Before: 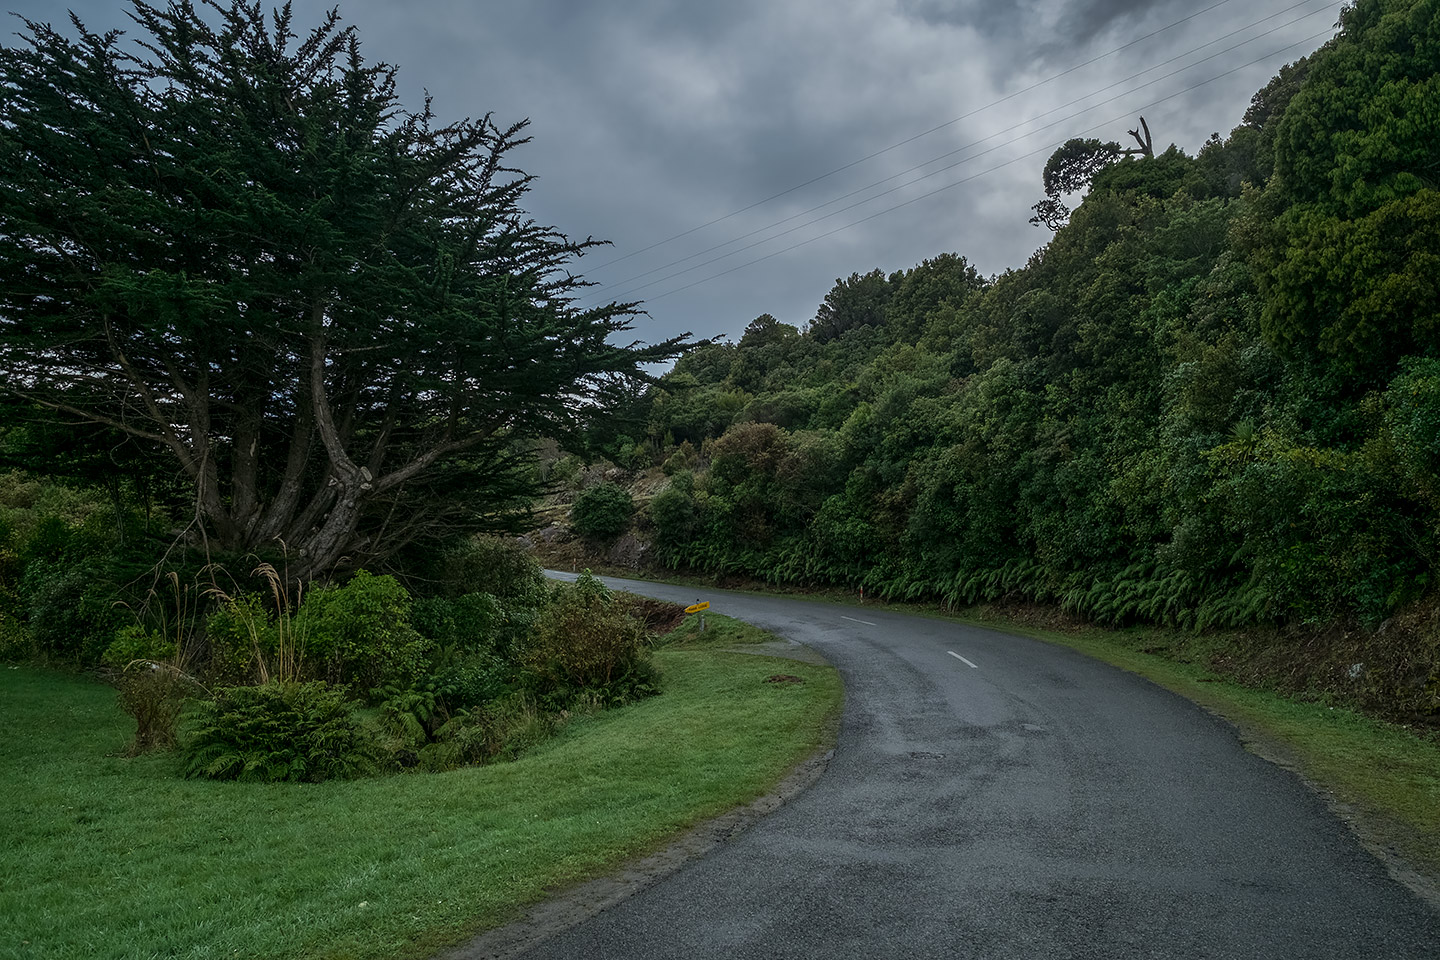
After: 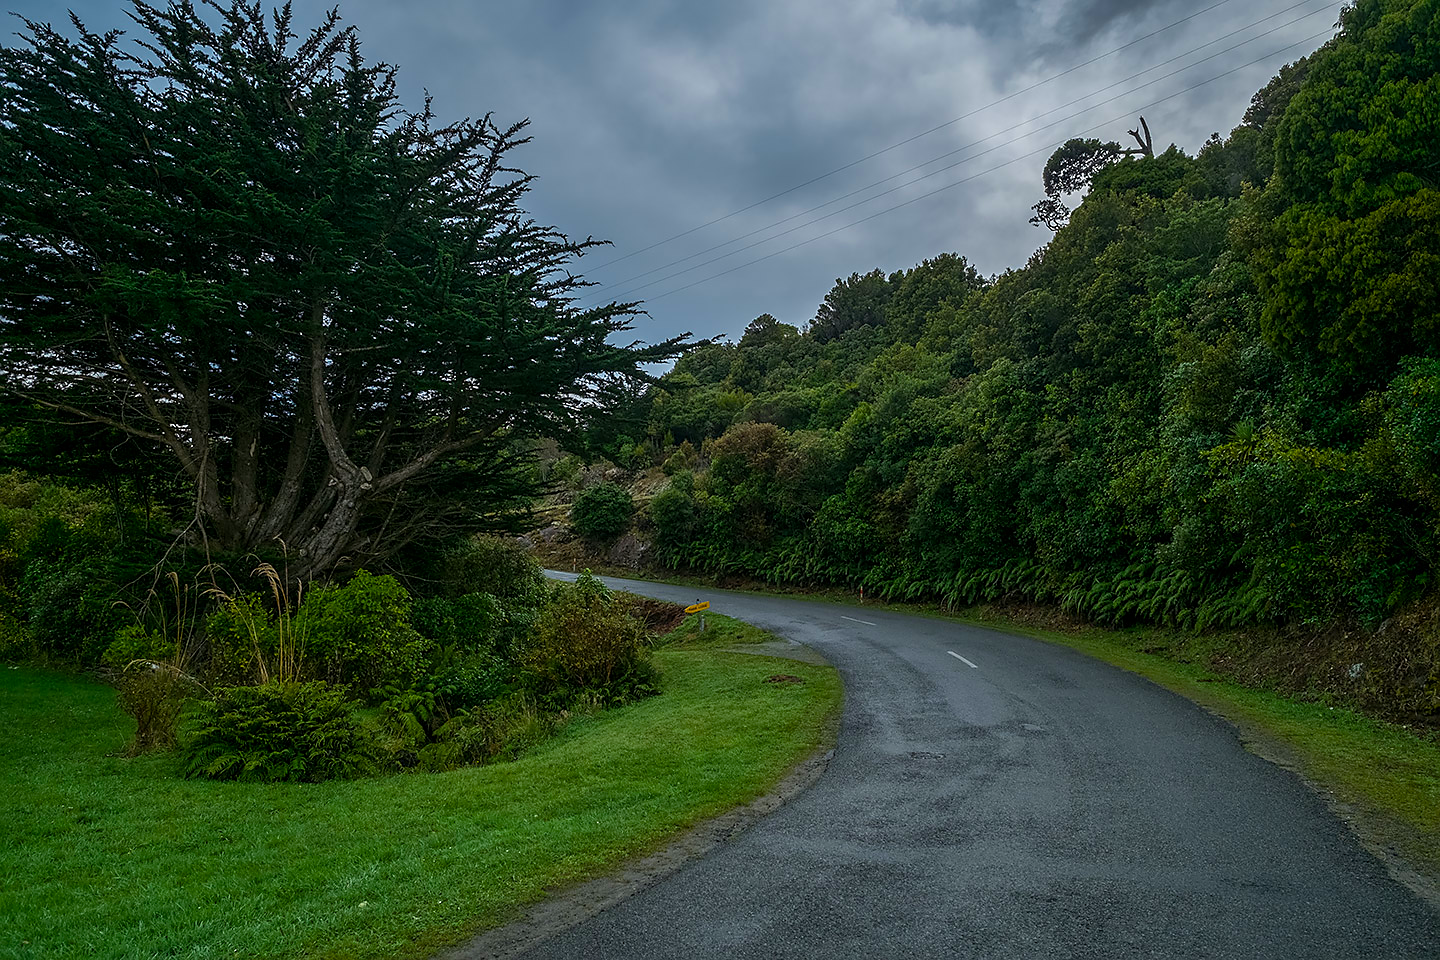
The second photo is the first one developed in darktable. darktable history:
sharpen: radius 1.458, amount 0.398, threshold 1.271
color balance rgb: linear chroma grading › global chroma 15%, perceptual saturation grading › global saturation 30%
